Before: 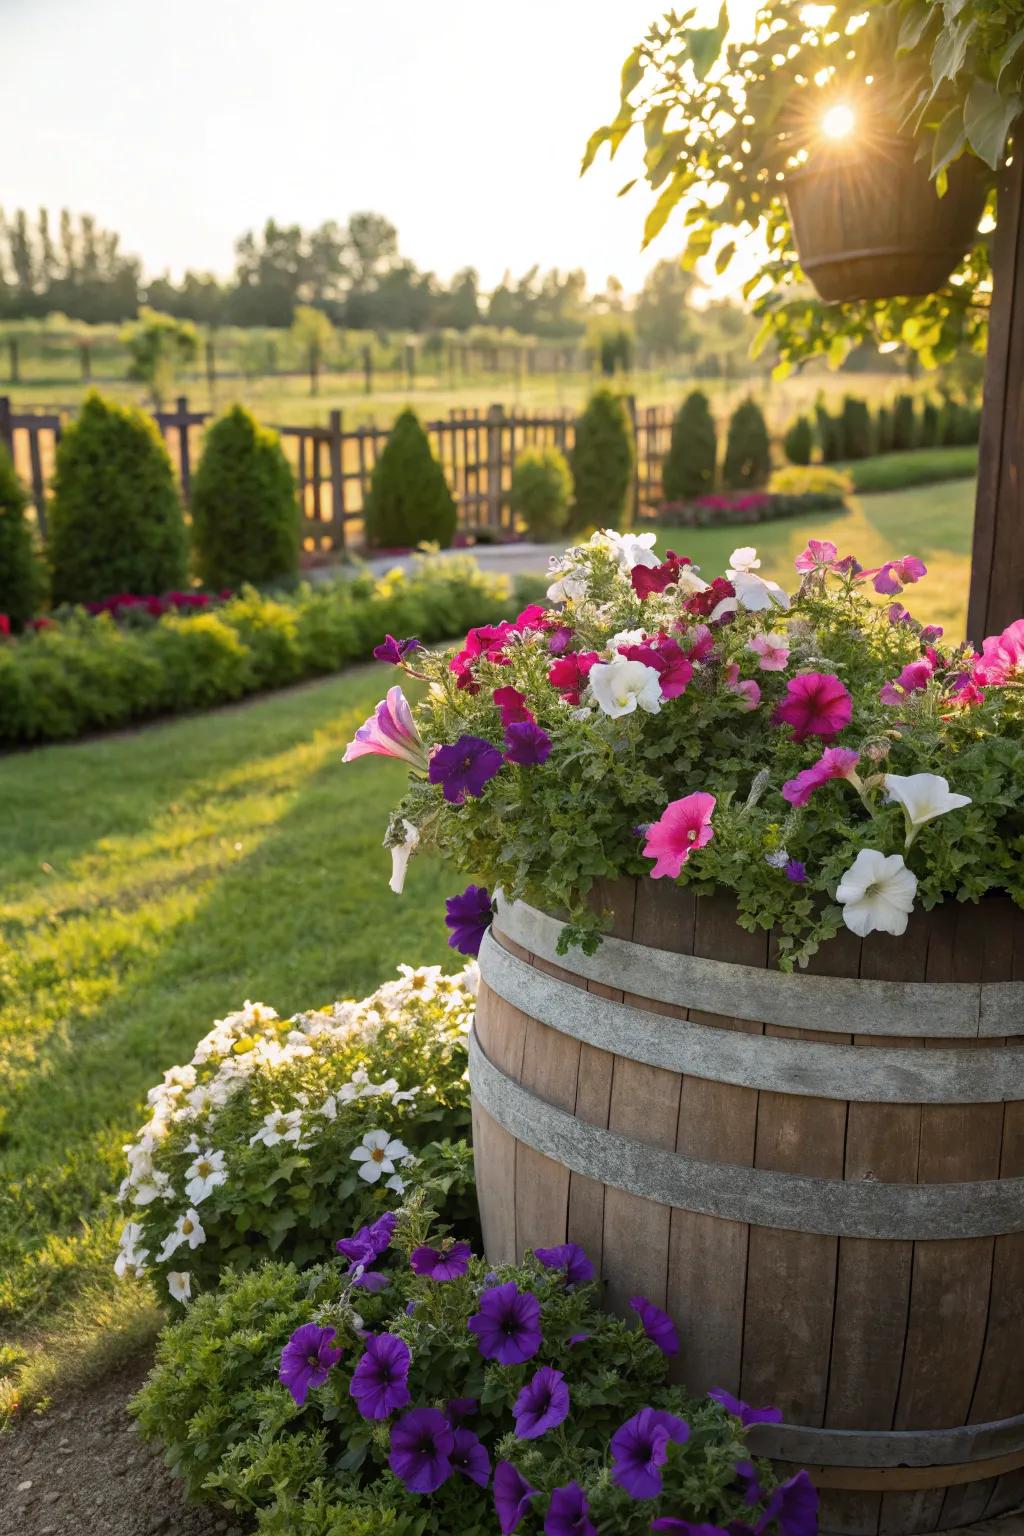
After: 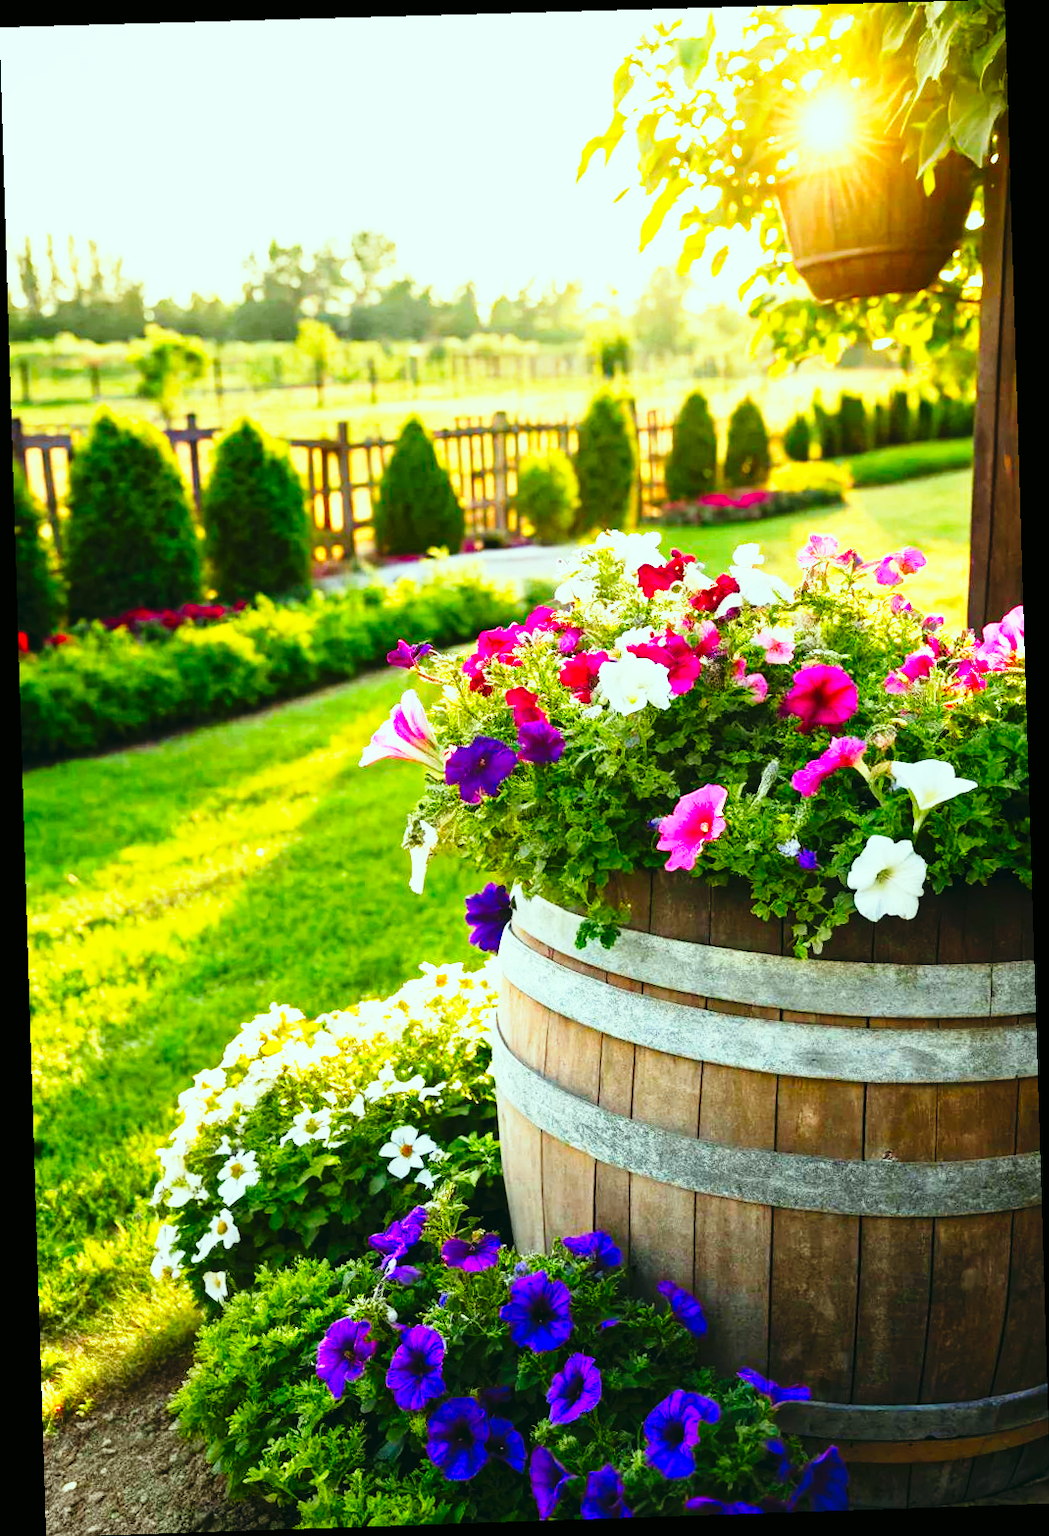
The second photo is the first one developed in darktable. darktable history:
rotate and perspective: rotation -1.77°, lens shift (horizontal) 0.004, automatic cropping off
tone curve: curves: ch0 [(0, 0) (0.003, 0.036) (0.011, 0.04) (0.025, 0.042) (0.044, 0.052) (0.069, 0.066) (0.1, 0.085) (0.136, 0.106) (0.177, 0.144) (0.224, 0.188) (0.277, 0.241) (0.335, 0.307) (0.399, 0.382) (0.468, 0.466) (0.543, 0.56) (0.623, 0.672) (0.709, 0.772) (0.801, 0.876) (0.898, 0.949) (1, 1)], preserve colors none
color correction: highlights a* -7.33, highlights b* 1.26, shadows a* -3.55, saturation 1.4
base curve: curves: ch0 [(0, 0) (0.026, 0.03) (0.109, 0.232) (0.351, 0.748) (0.669, 0.968) (1, 1)], preserve colors none
